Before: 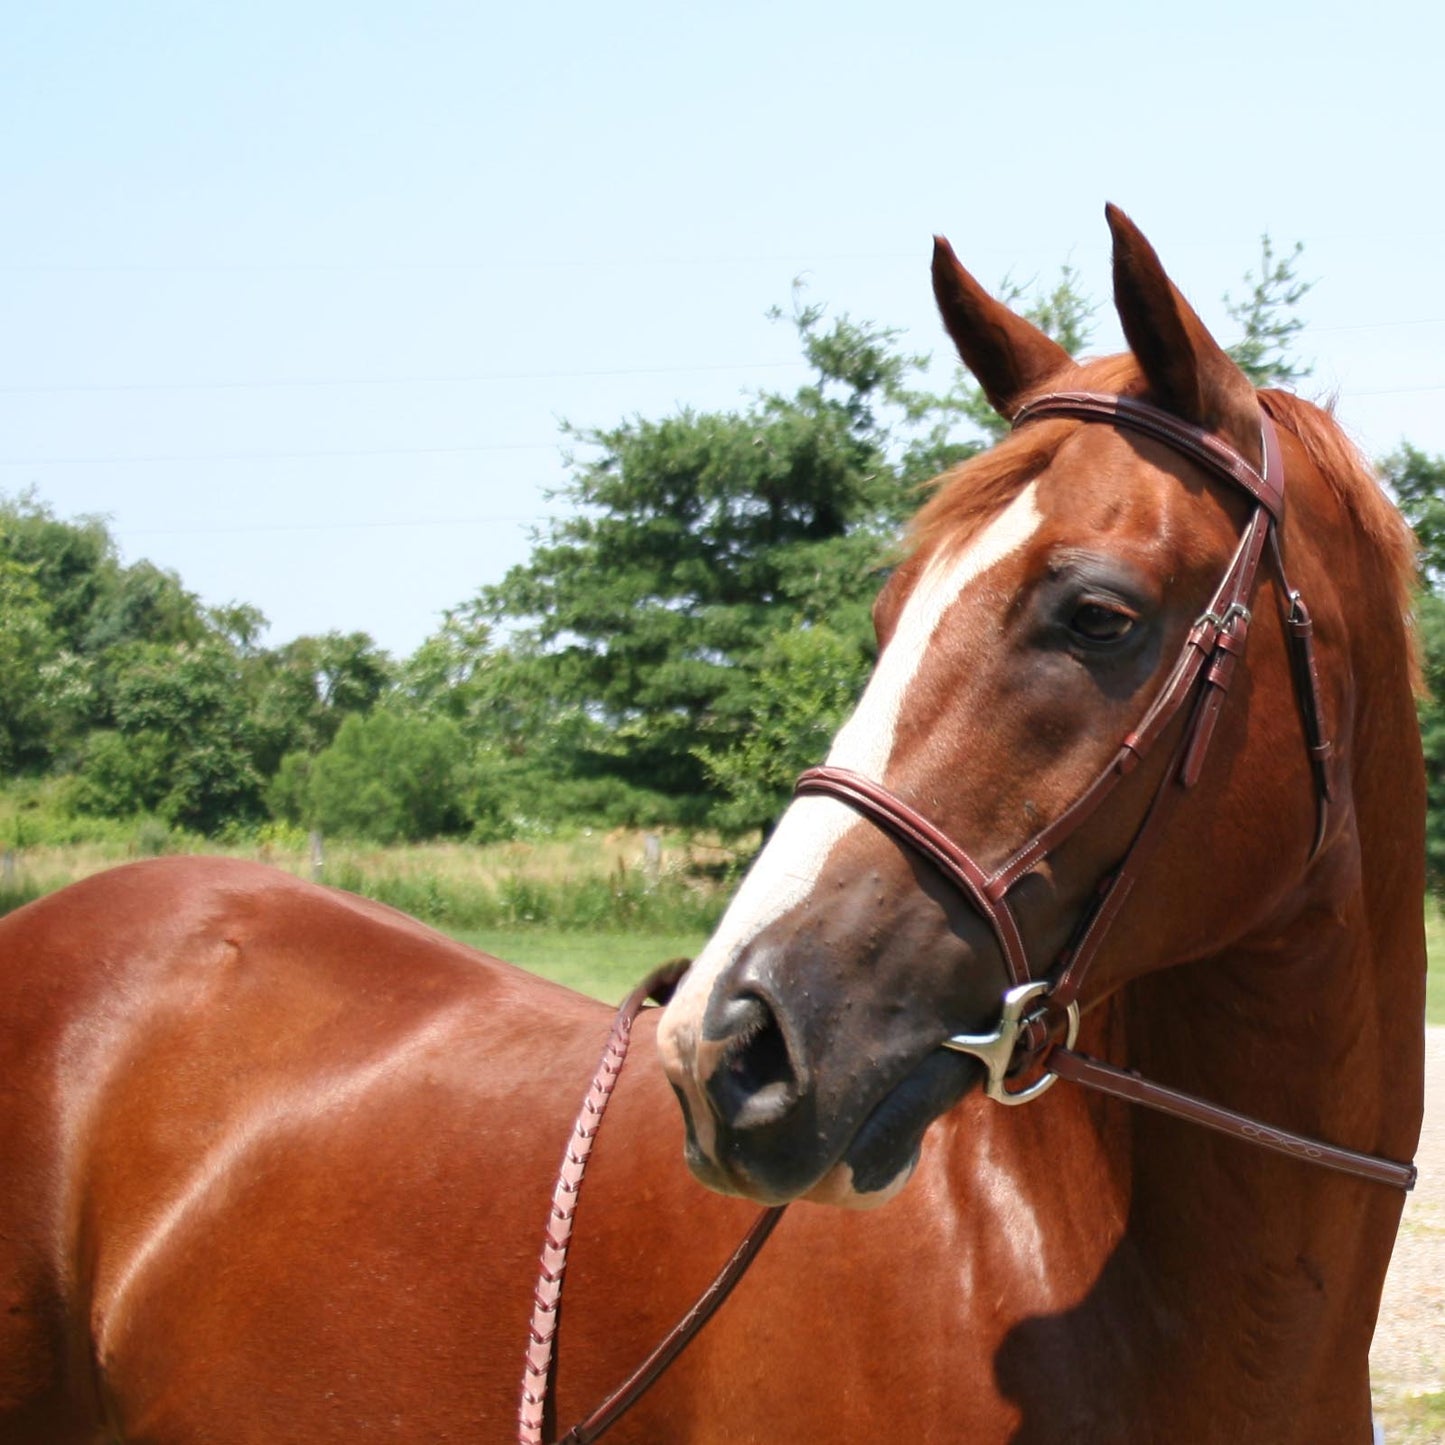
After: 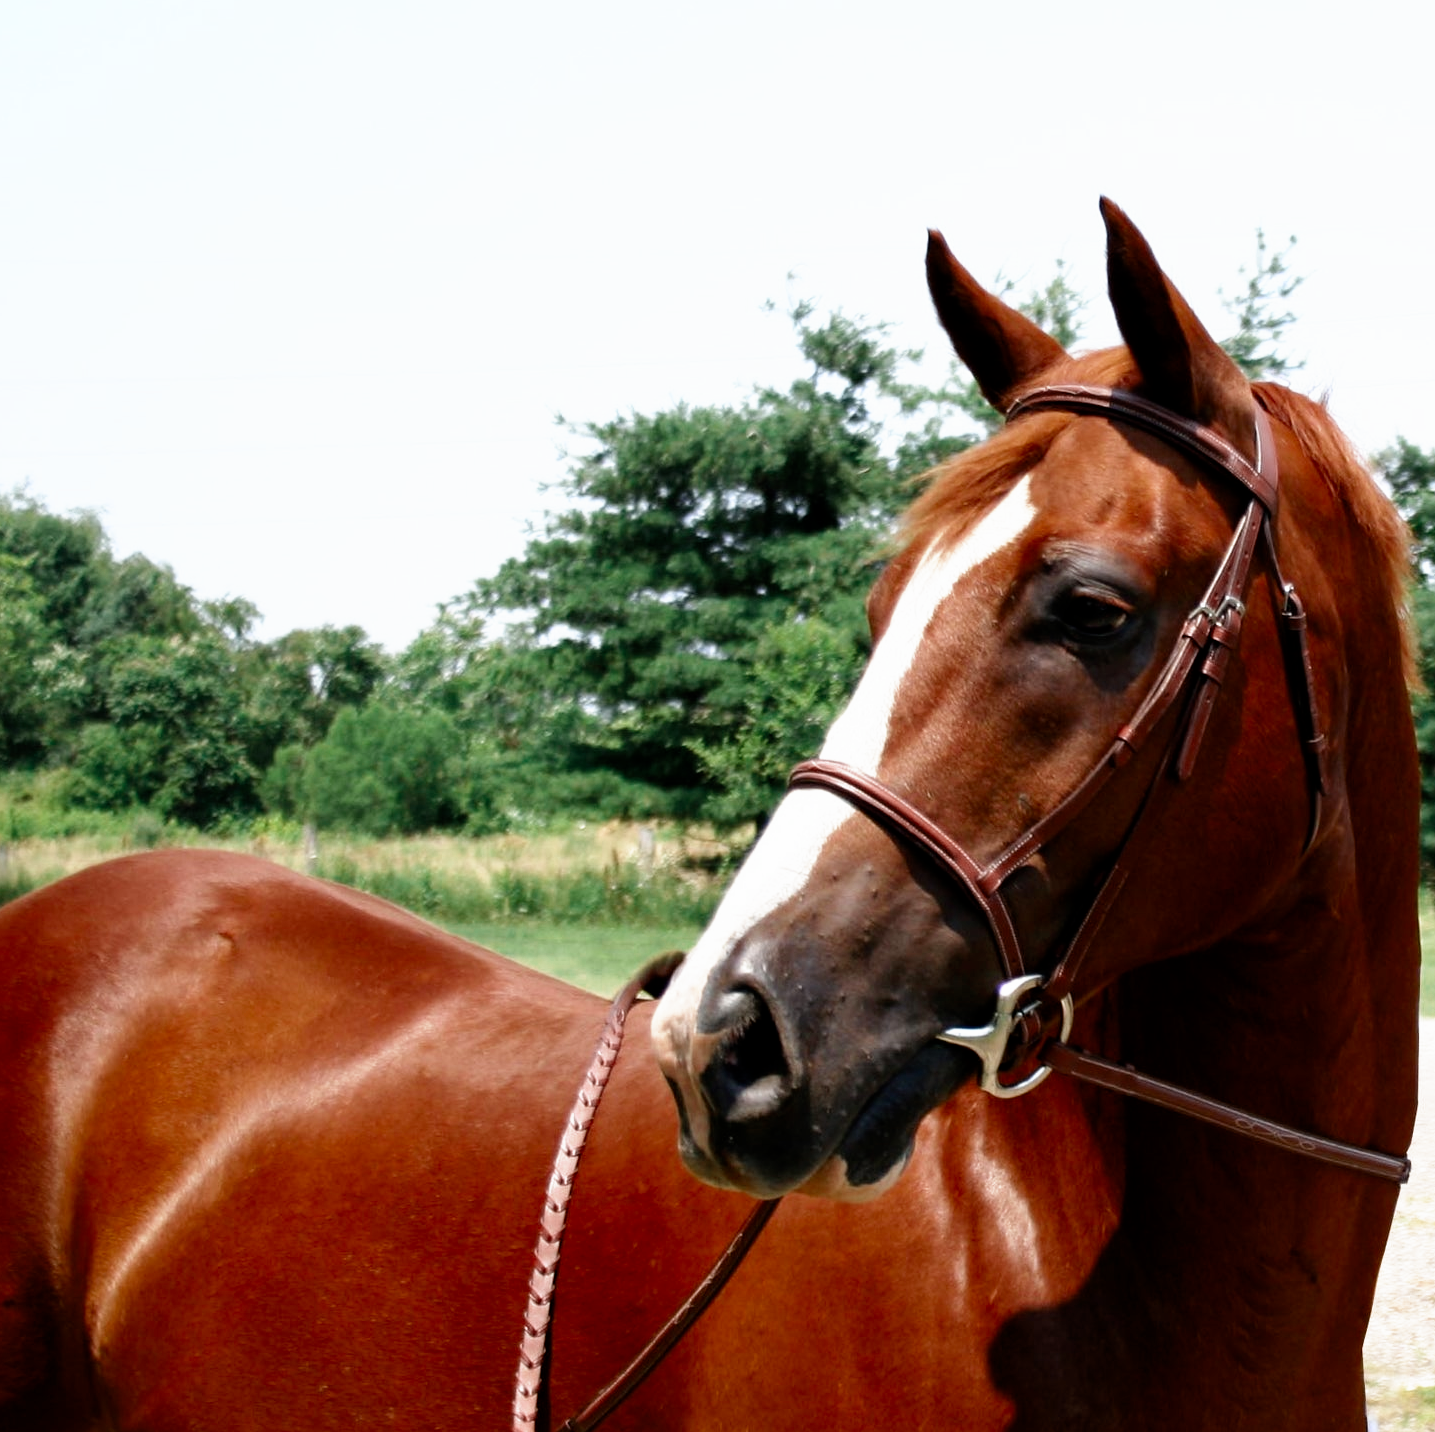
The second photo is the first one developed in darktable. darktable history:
crop: left 0.434%, top 0.485%, right 0.244%, bottom 0.386%
color zones: curves: ch0 [(0, 0.5) (0.125, 0.4) (0.25, 0.5) (0.375, 0.4) (0.5, 0.4) (0.625, 0.6) (0.75, 0.6) (0.875, 0.5)]; ch1 [(0, 0.4) (0.125, 0.5) (0.25, 0.4) (0.375, 0.4) (0.5, 0.4) (0.625, 0.4) (0.75, 0.5) (0.875, 0.4)]; ch2 [(0, 0.6) (0.125, 0.5) (0.25, 0.5) (0.375, 0.6) (0.5, 0.6) (0.625, 0.5) (0.75, 0.5) (0.875, 0.5)]
filmic rgb: black relative exposure -8.7 EV, white relative exposure 2.7 EV, threshold 3 EV, target black luminance 0%, hardness 6.25, latitude 75%, contrast 1.325, highlights saturation mix -5%, preserve chrominance no, color science v5 (2021), iterations of high-quality reconstruction 0, enable highlight reconstruction true
